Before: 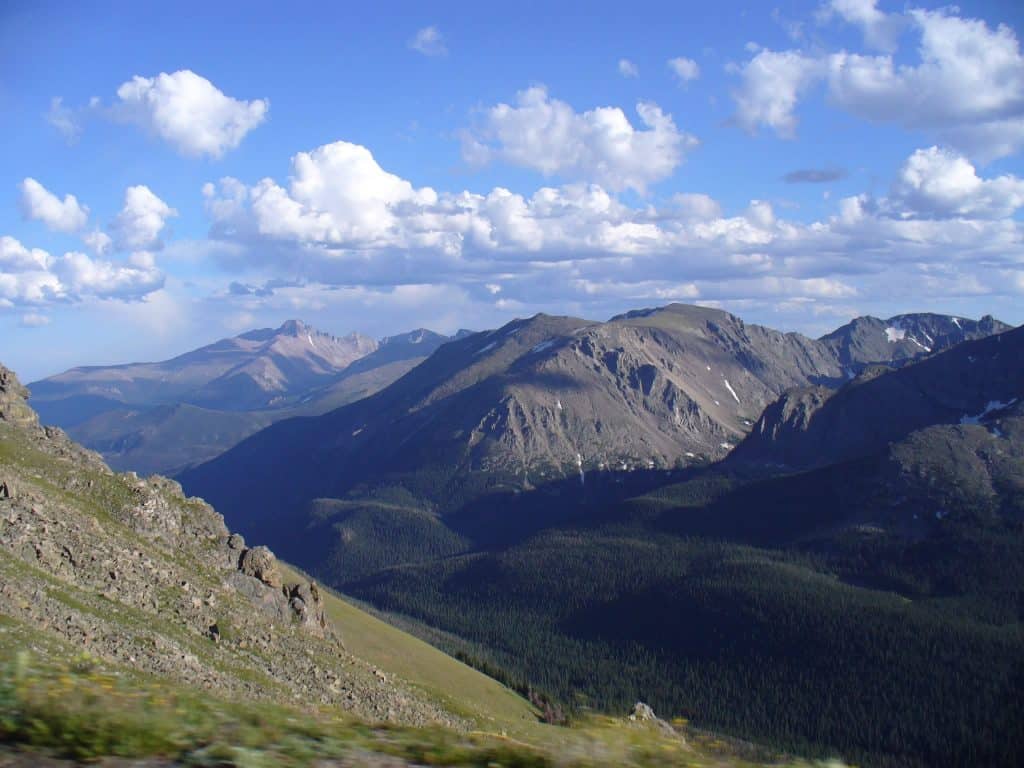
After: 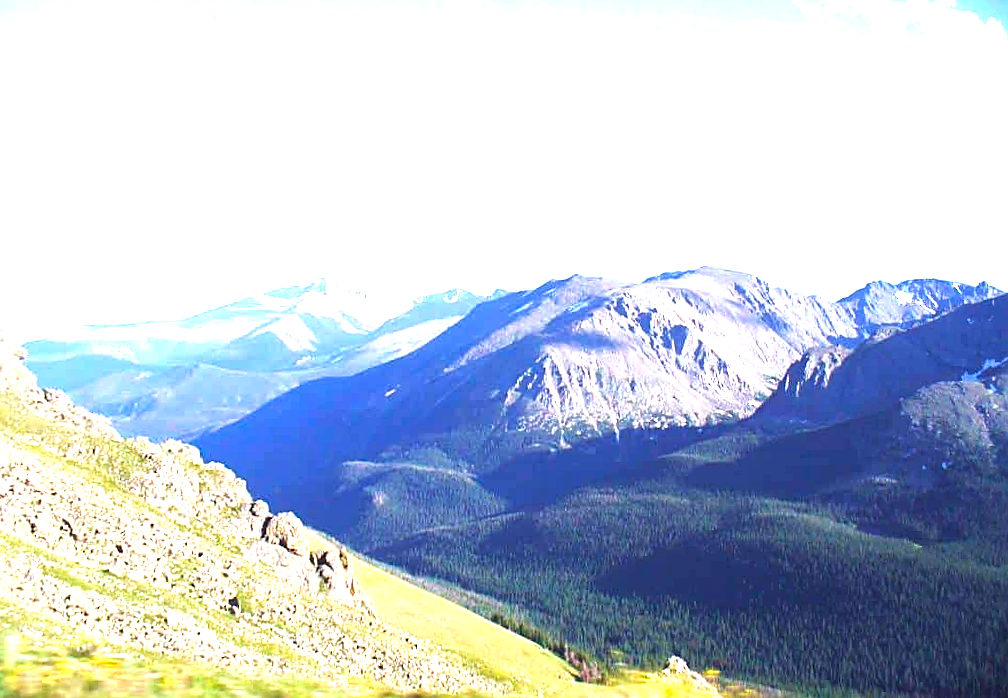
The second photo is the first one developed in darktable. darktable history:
velvia: strength 30%
color balance: lift [1, 1.001, 0.999, 1.001], gamma [1, 1.004, 1.007, 0.993], gain [1, 0.991, 0.987, 1.013], contrast 7.5%, contrast fulcrum 10%, output saturation 115%
exposure: black level correction 0, exposure 2.138 EV, compensate exposure bias true, compensate highlight preservation false
sharpen: on, module defaults
white balance: emerald 1
rotate and perspective: rotation -0.013°, lens shift (vertical) -0.027, lens shift (horizontal) 0.178, crop left 0.016, crop right 0.989, crop top 0.082, crop bottom 0.918
